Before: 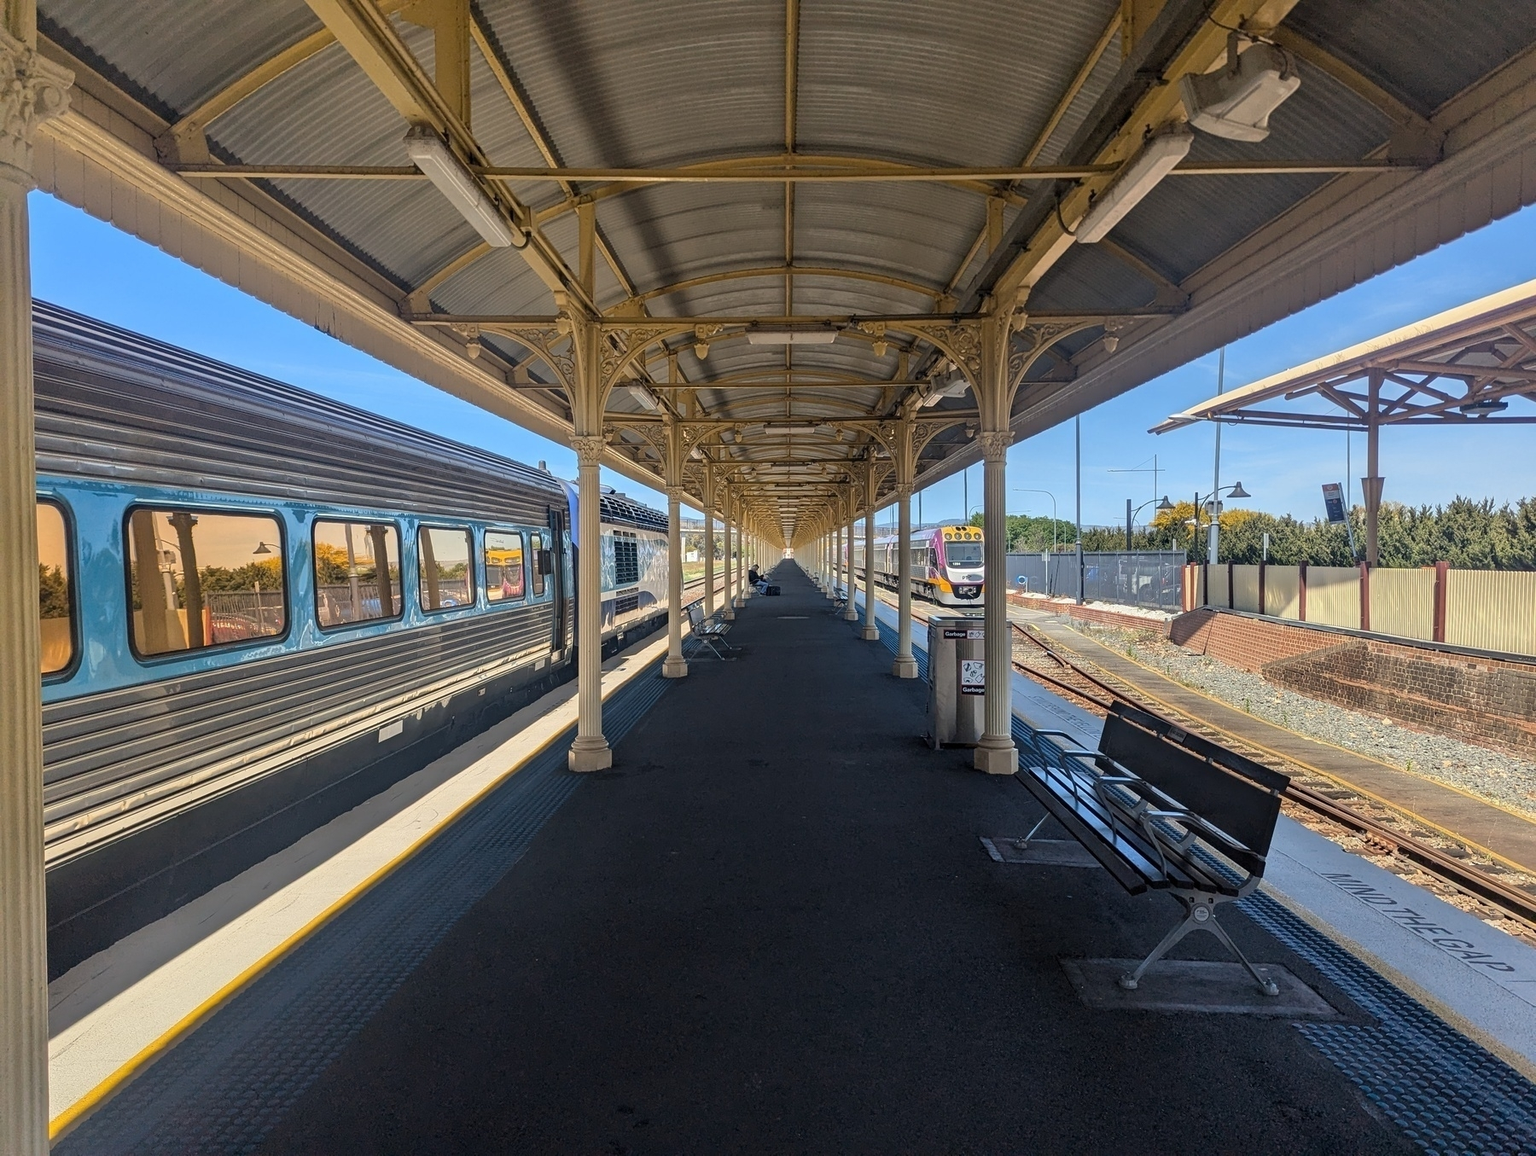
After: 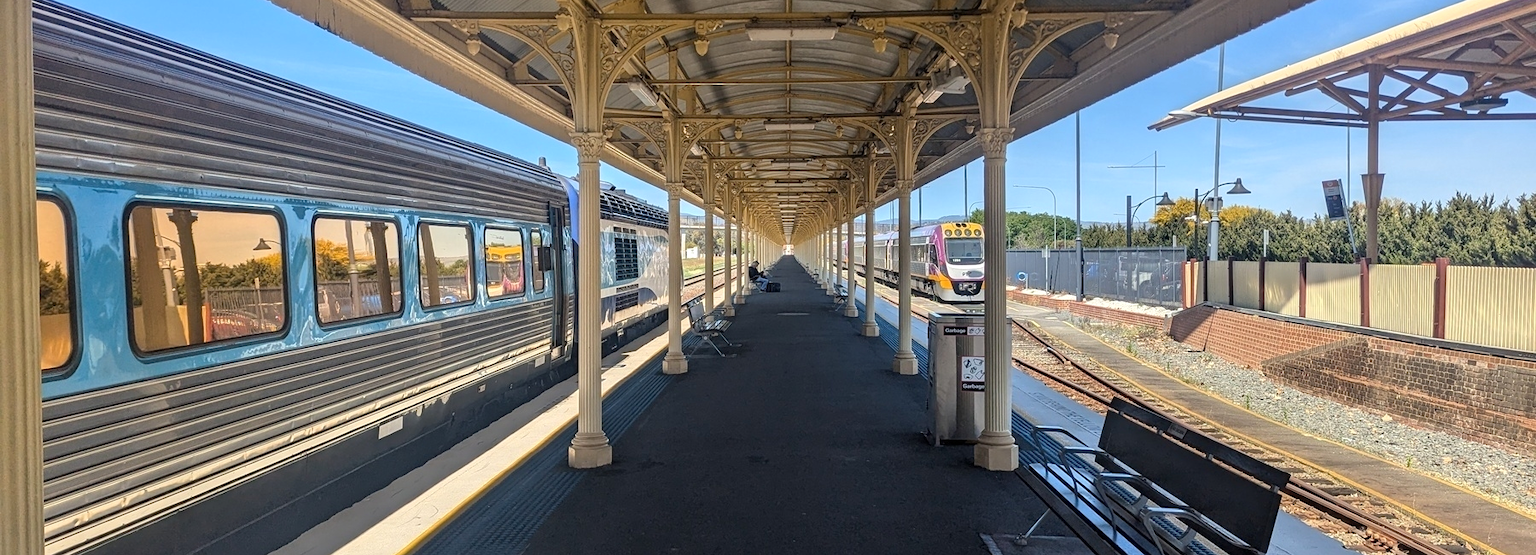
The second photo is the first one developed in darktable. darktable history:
exposure: exposure 0.203 EV, compensate highlight preservation false
crop and rotate: top 26.286%, bottom 25.599%
